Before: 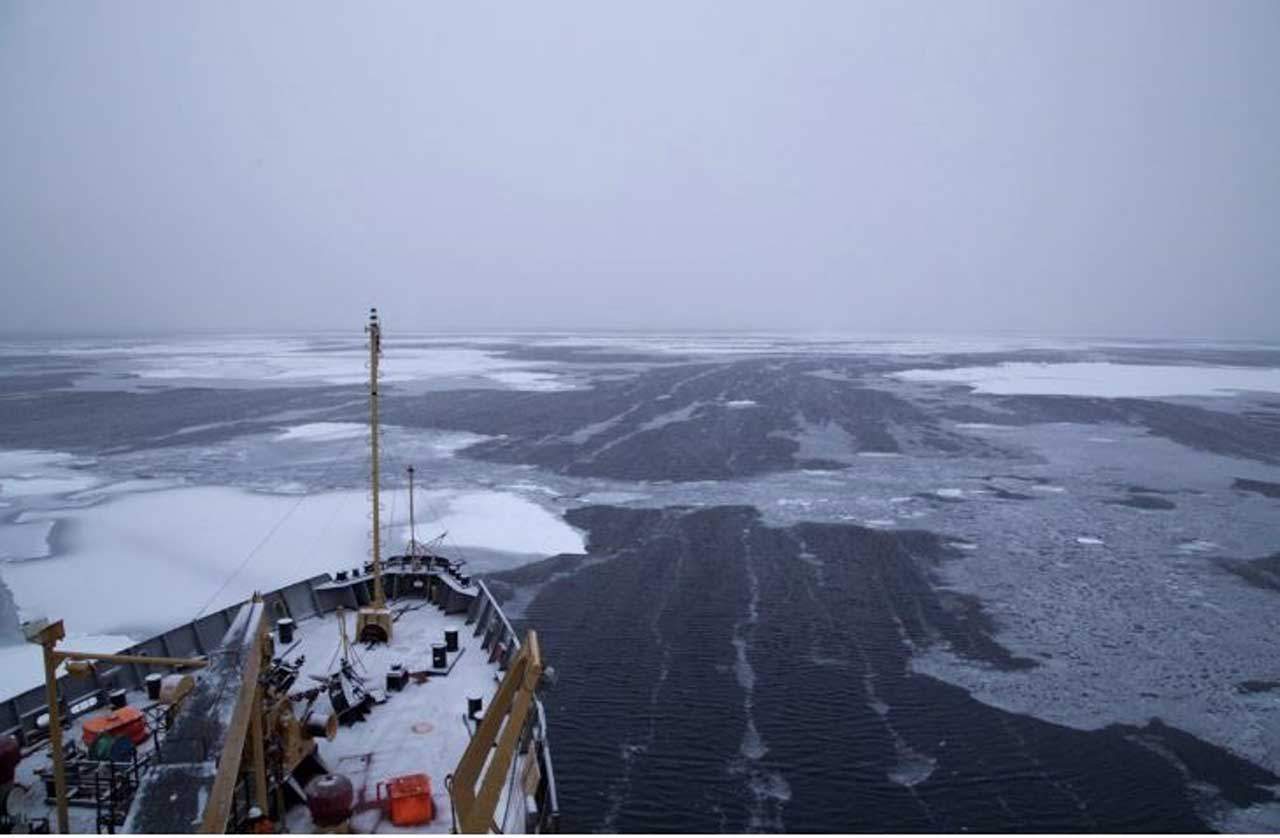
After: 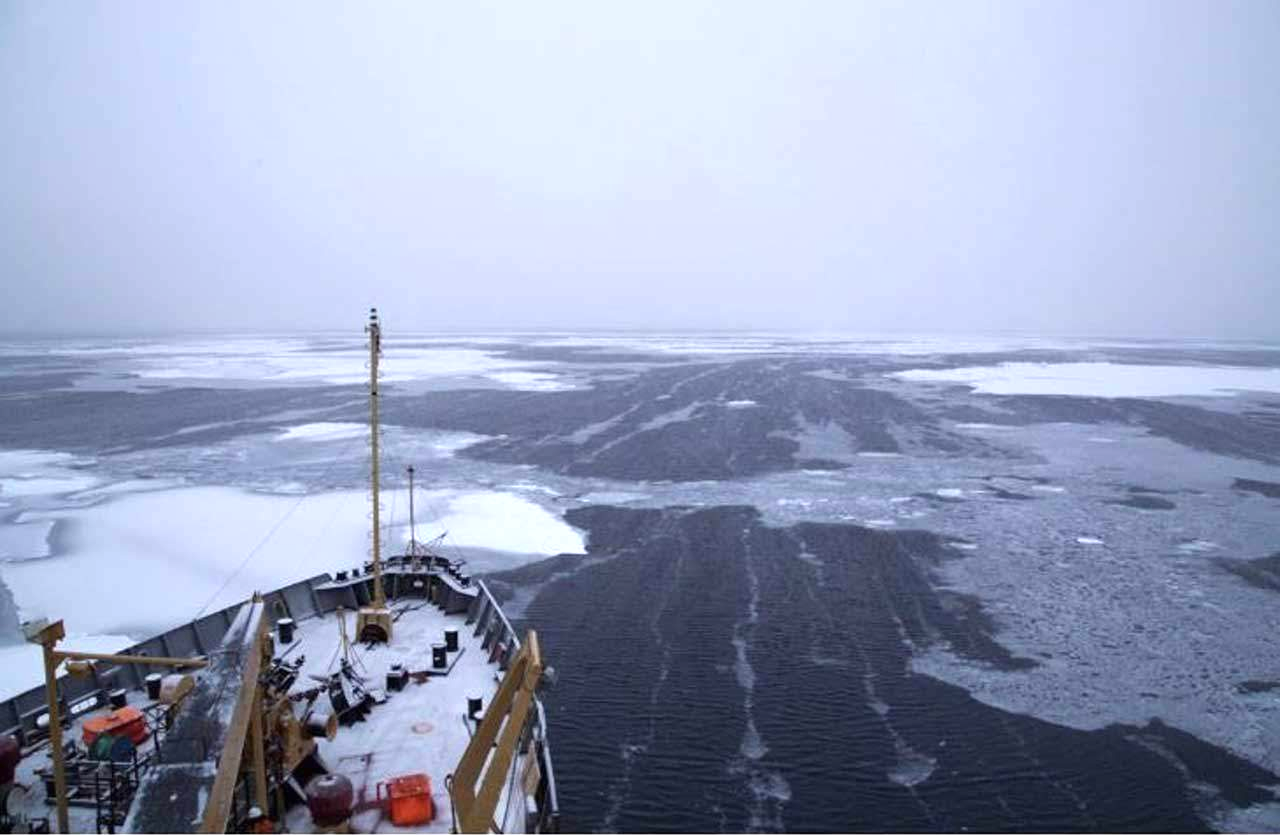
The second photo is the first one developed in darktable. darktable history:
exposure: black level correction 0, exposure 0.59 EV, compensate highlight preservation false
